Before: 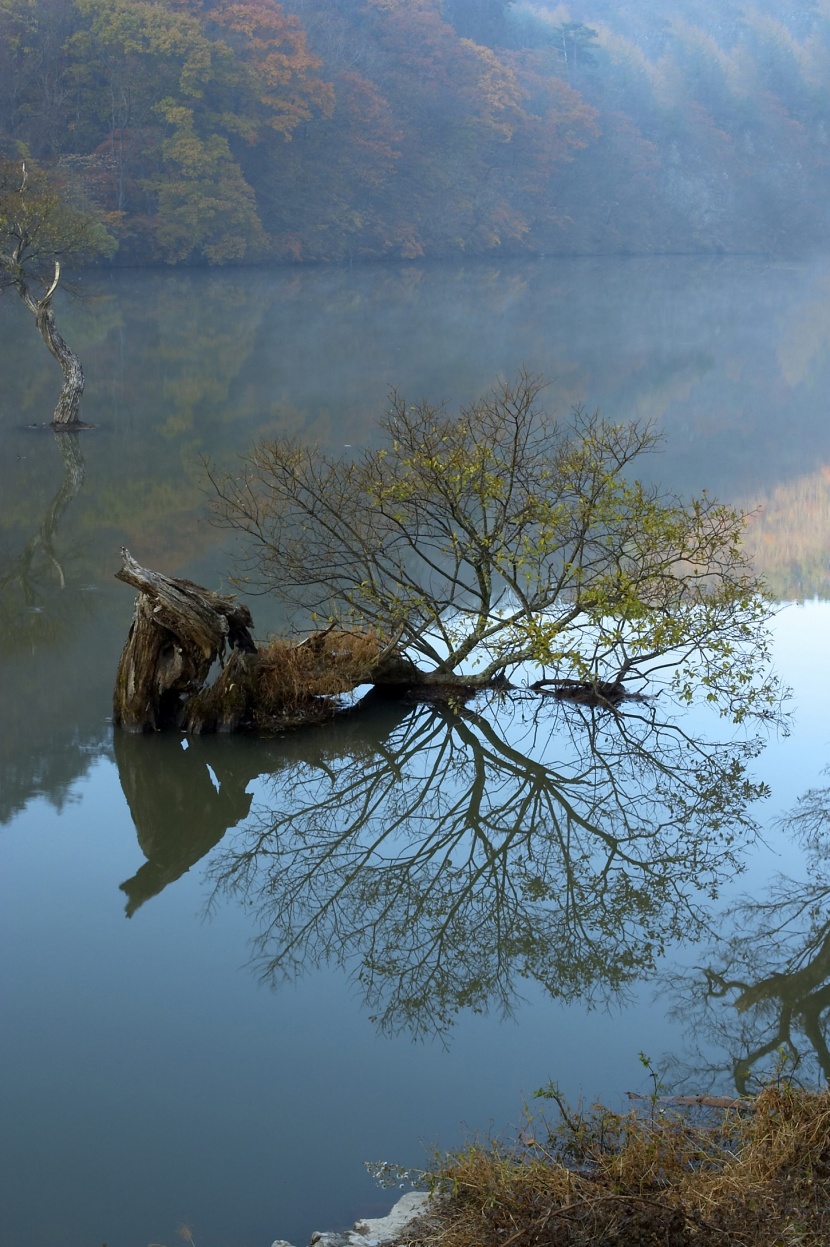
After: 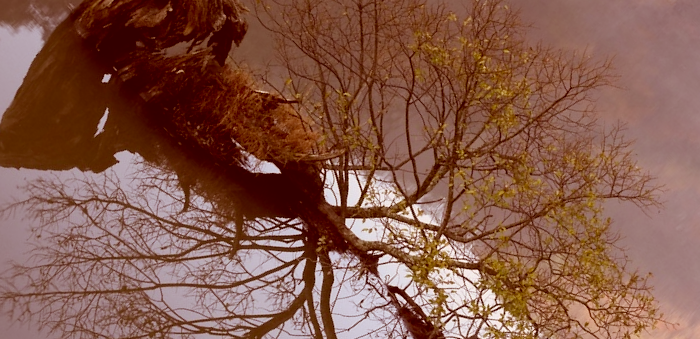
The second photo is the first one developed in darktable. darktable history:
crop and rotate: angle -45.76°, top 16.292%, right 0.867%, bottom 11.601%
color correction: highlights a* 9.28, highlights b* 8.94, shadows a* 39.45, shadows b* 39.62, saturation 0.809
